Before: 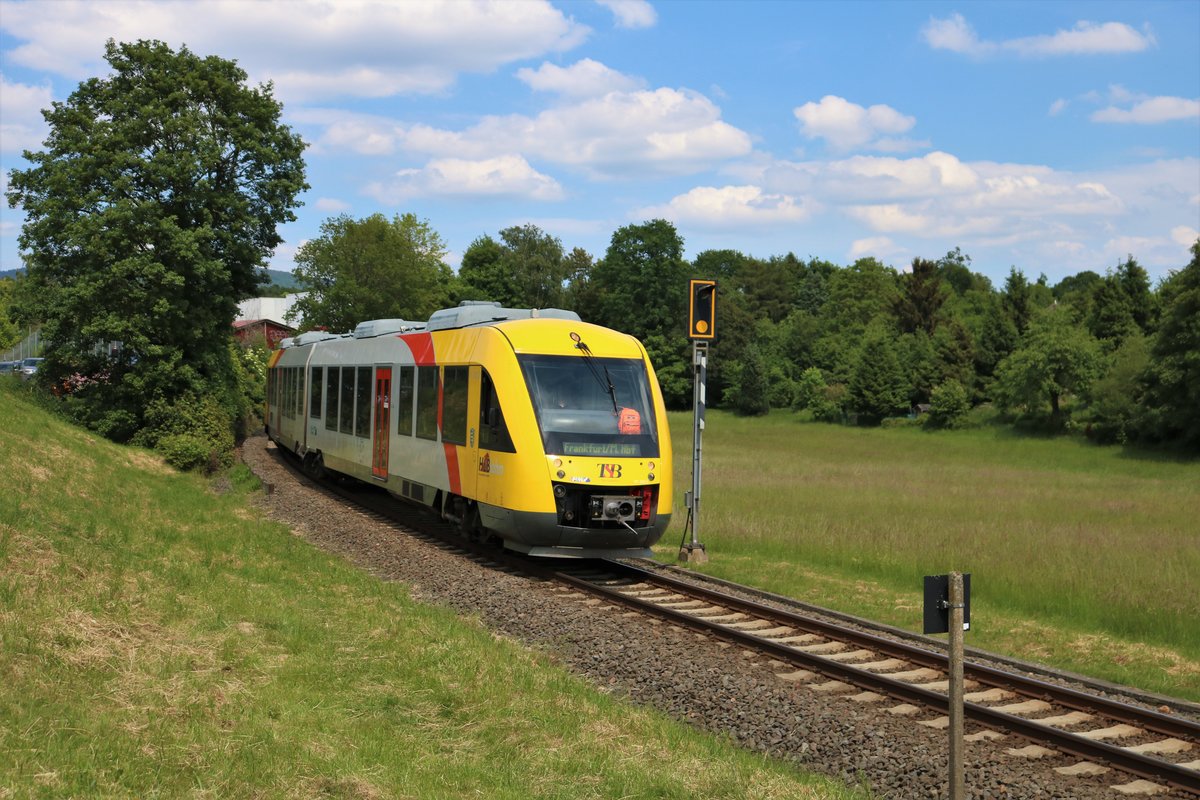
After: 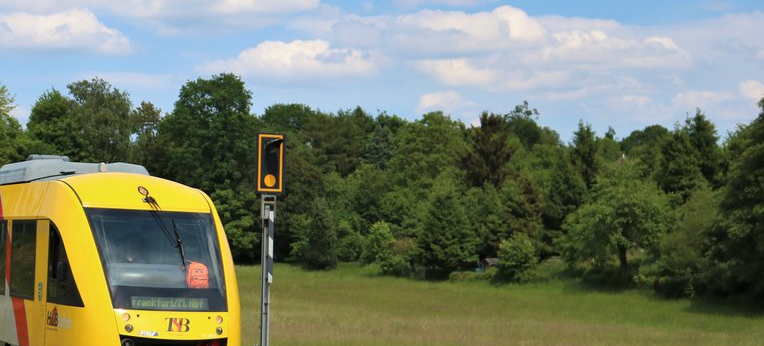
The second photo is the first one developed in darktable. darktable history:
crop: left 36.005%, top 18.293%, right 0.31%, bottom 38.444%
exposure: compensate exposure bias true, compensate highlight preservation false
